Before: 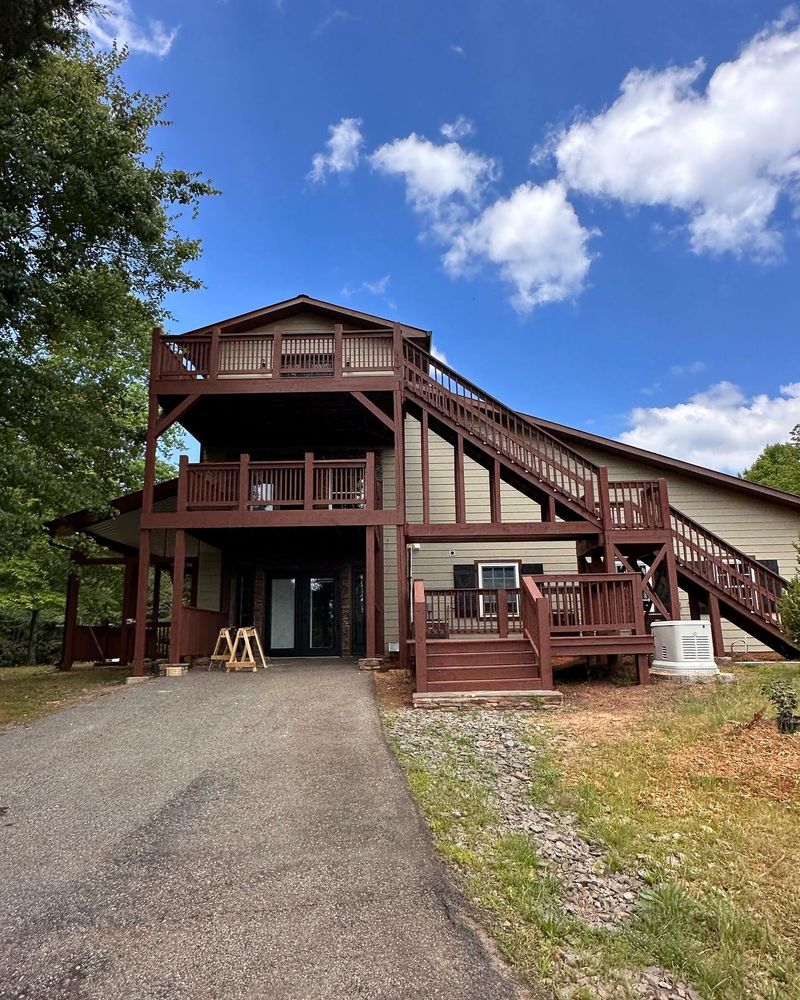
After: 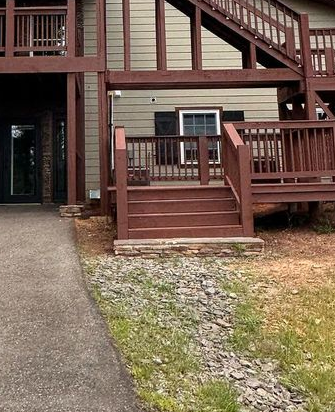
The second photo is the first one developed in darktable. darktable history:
crop: left 37.447%, top 45.316%, right 20.613%, bottom 13.433%
